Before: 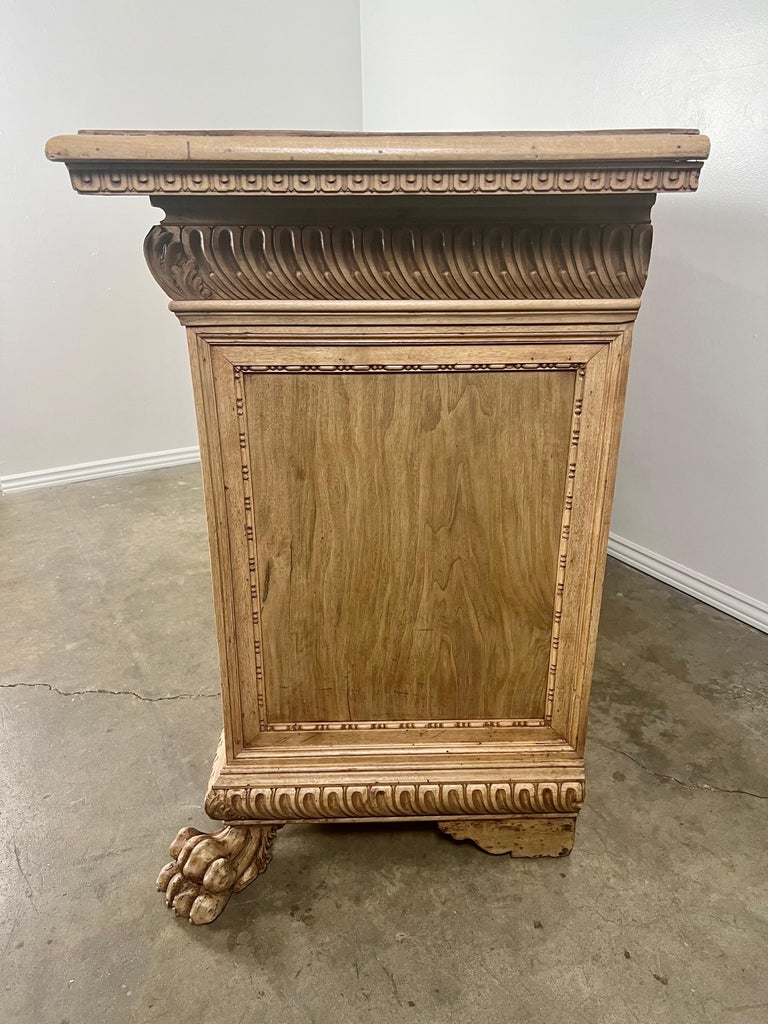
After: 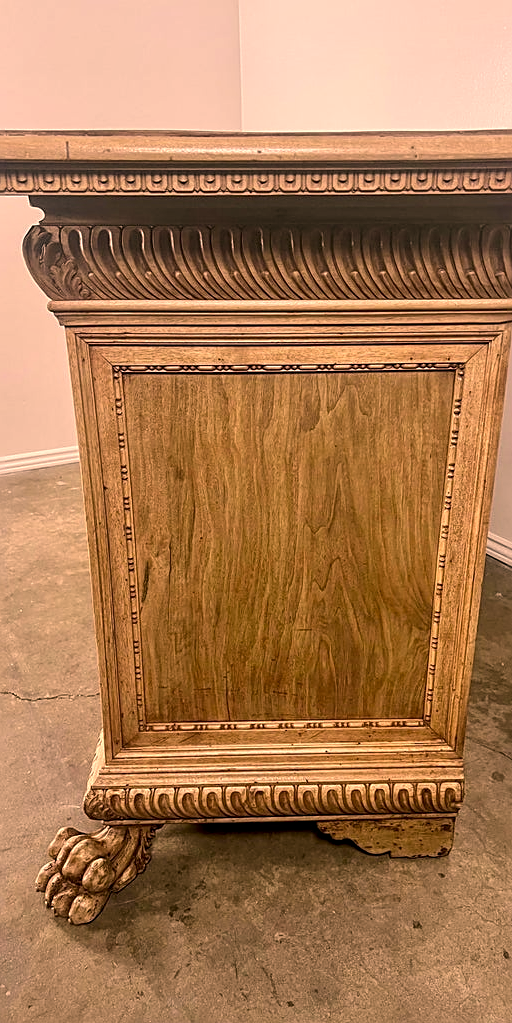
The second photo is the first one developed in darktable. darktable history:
color correction: highlights a* 21.1, highlights b* 19.78
local contrast: on, module defaults
sharpen: amount 0.494
crop and rotate: left 15.809%, right 17.458%
